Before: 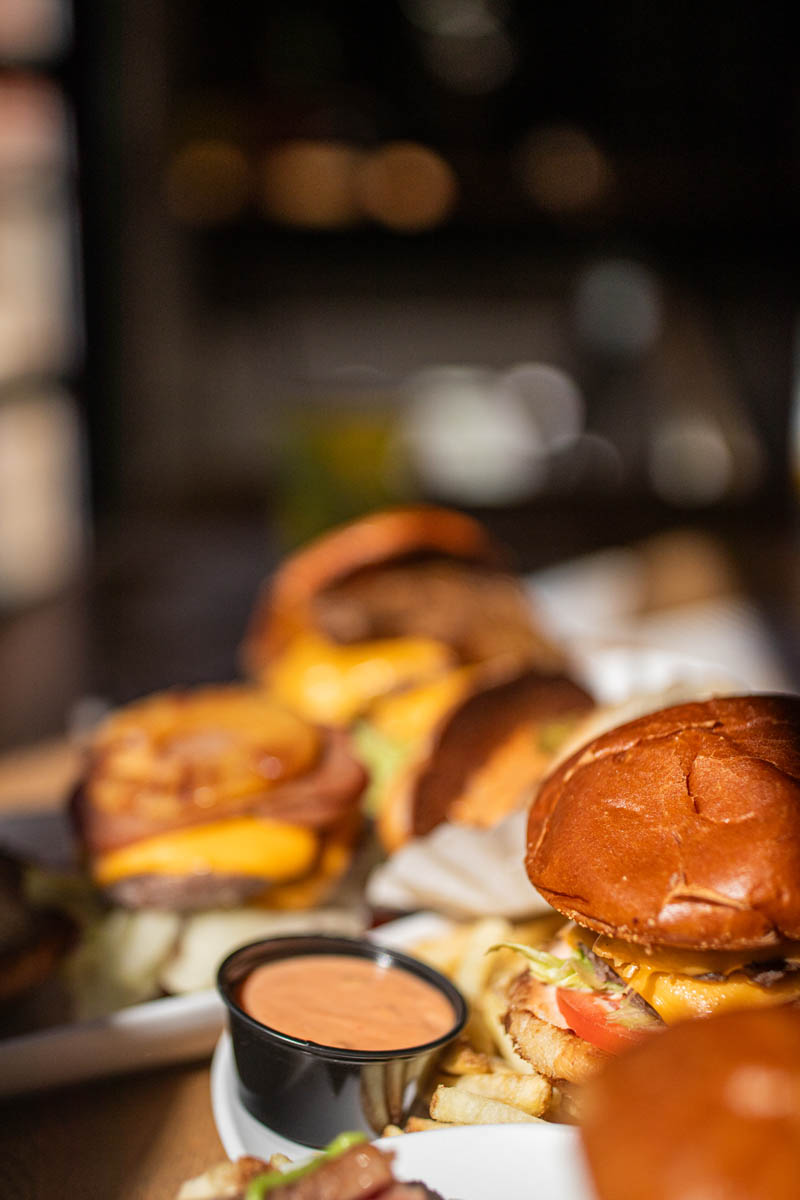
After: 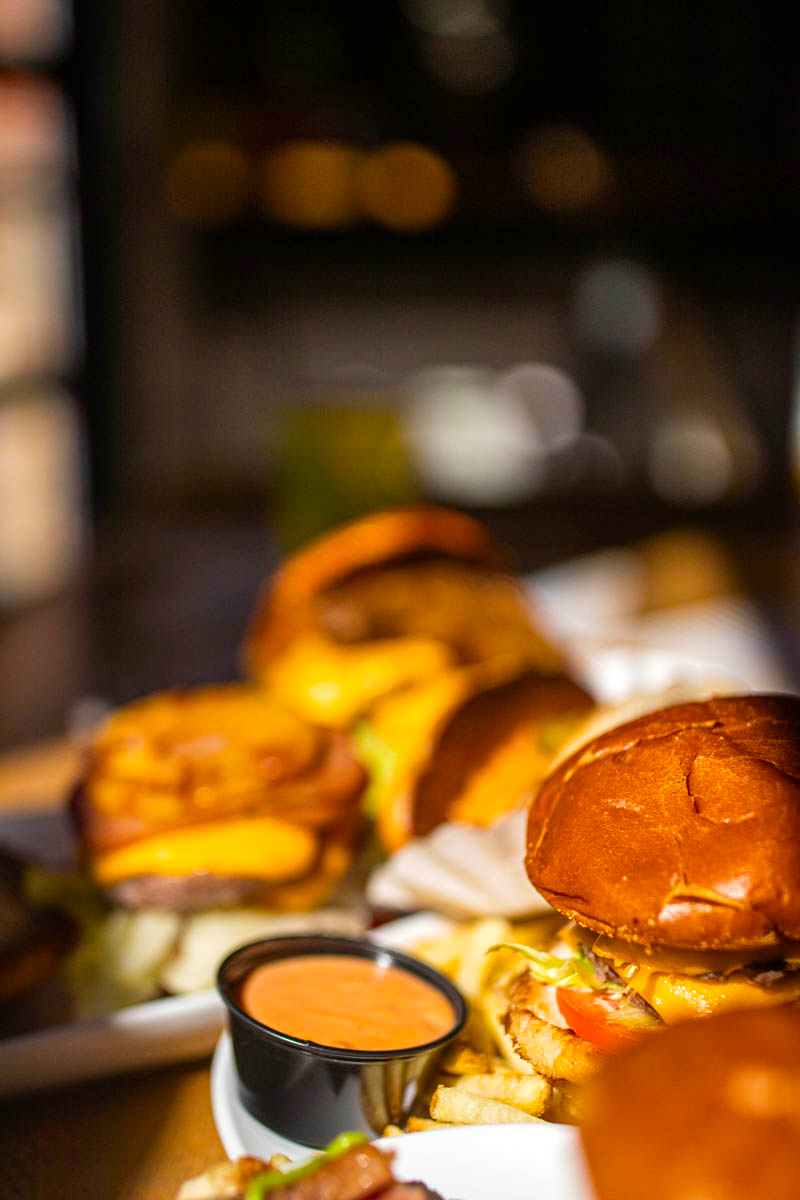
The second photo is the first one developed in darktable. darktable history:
color balance rgb: highlights gain › luminance 14.507%, perceptual saturation grading › global saturation 30.579%, global vibrance 20%
